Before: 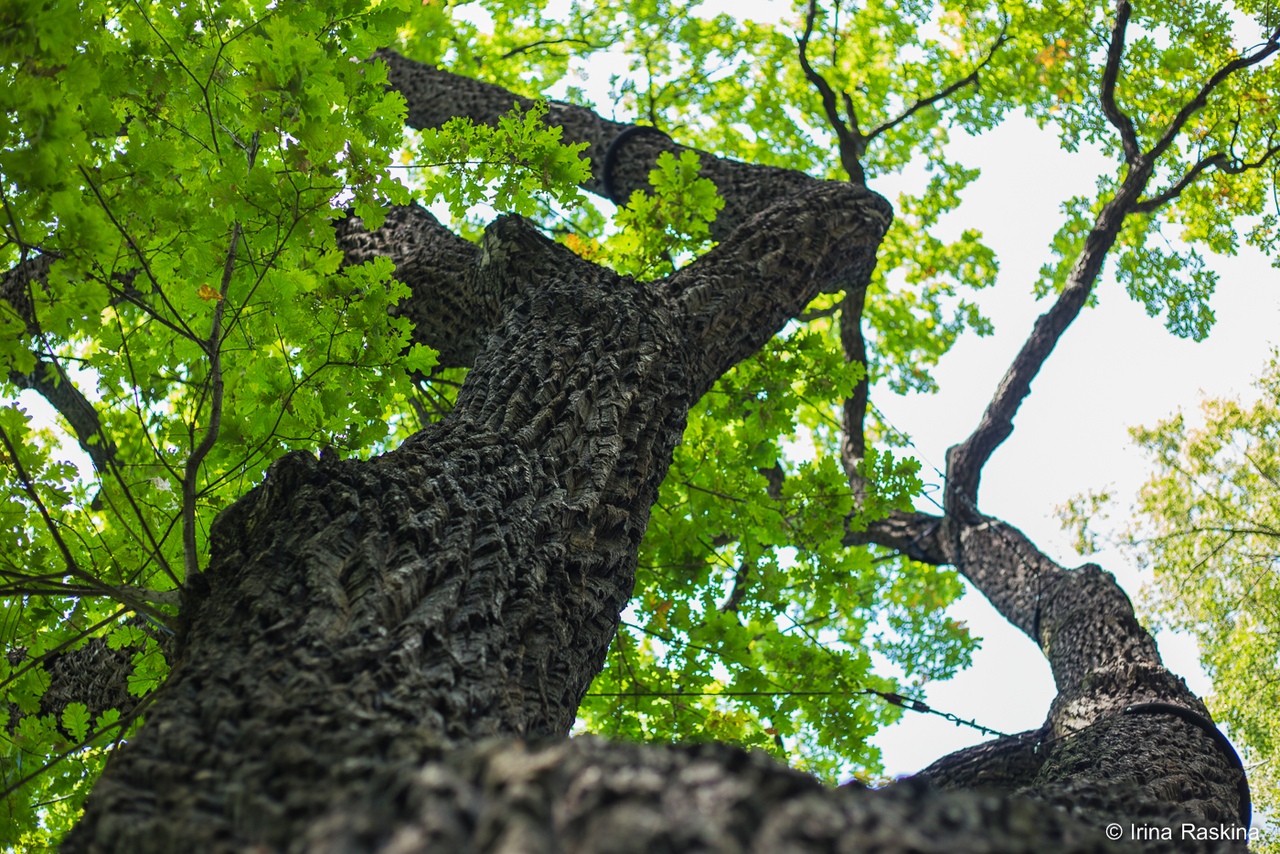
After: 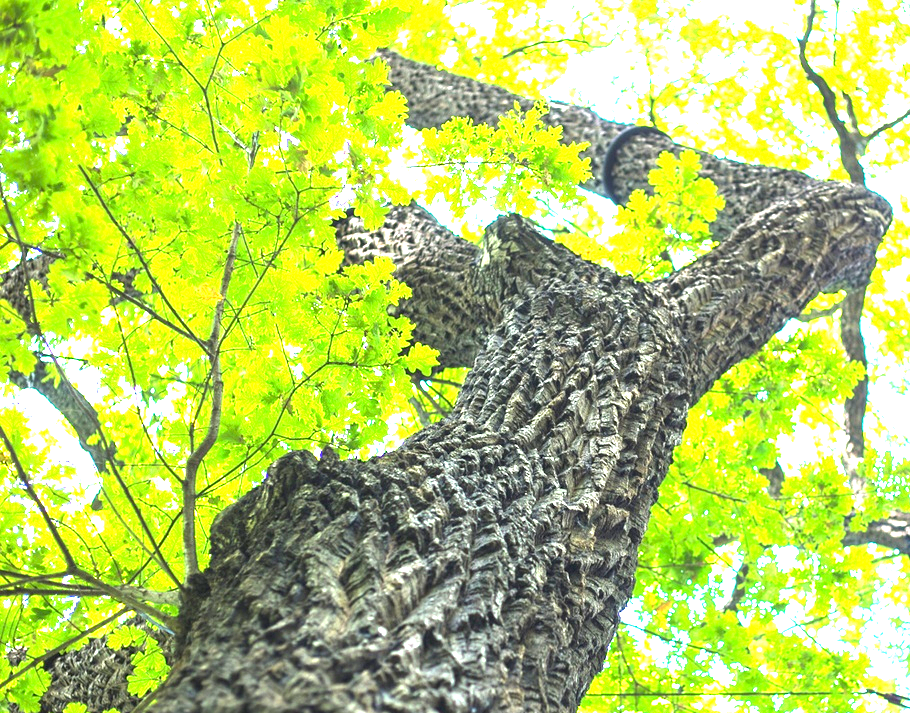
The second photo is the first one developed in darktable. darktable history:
crop: right 28.855%, bottom 16.507%
exposure: exposure 2.934 EV, compensate exposure bias true, compensate highlight preservation false
